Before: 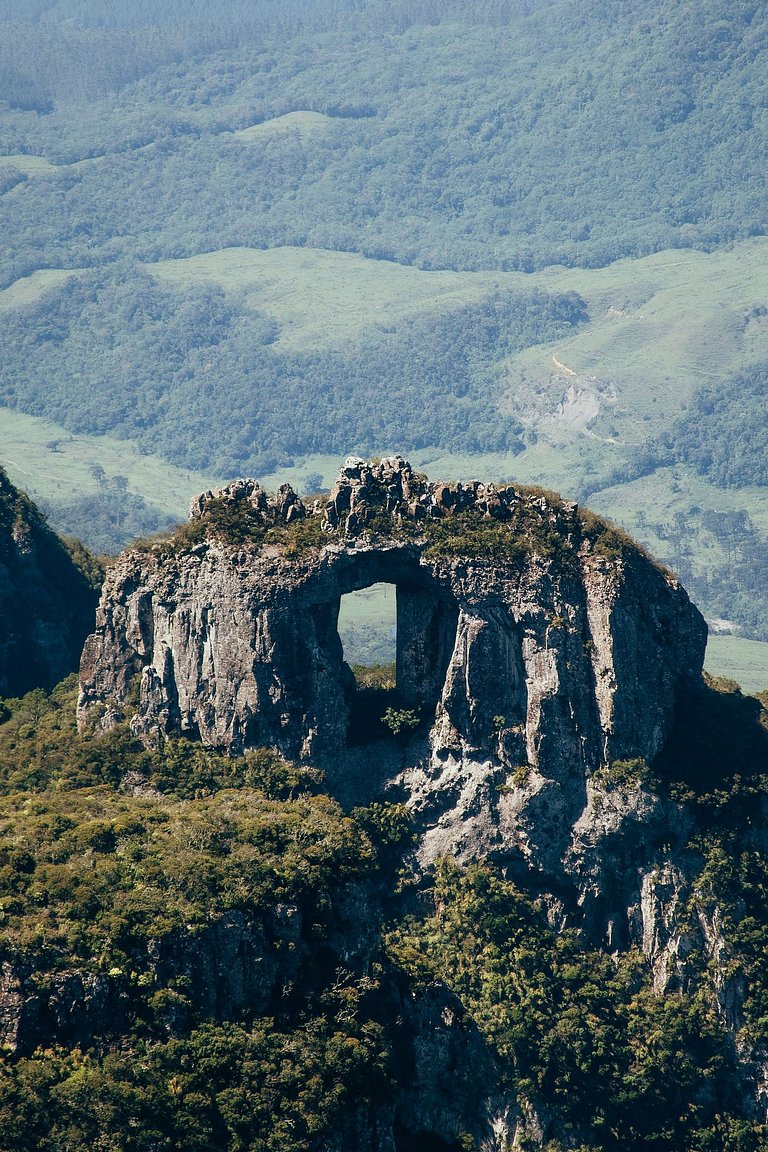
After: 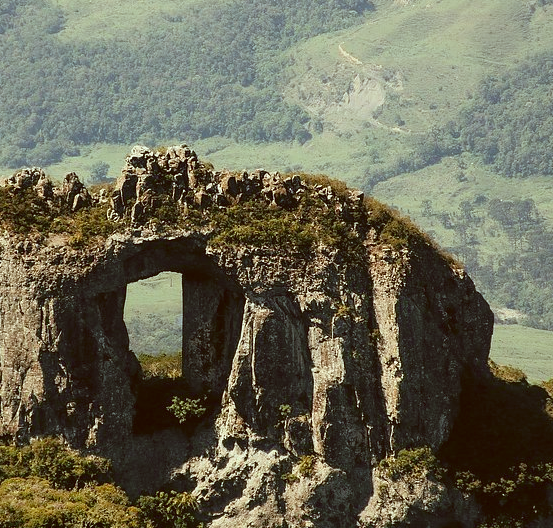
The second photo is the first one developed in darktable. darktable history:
crop and rotate: left 27.938%, top 27.046%, bottom 27.046%
color correction: highlights a* -5.94, highlights b* 9.48, shadows a* 10.12, shadows b* 23.94
